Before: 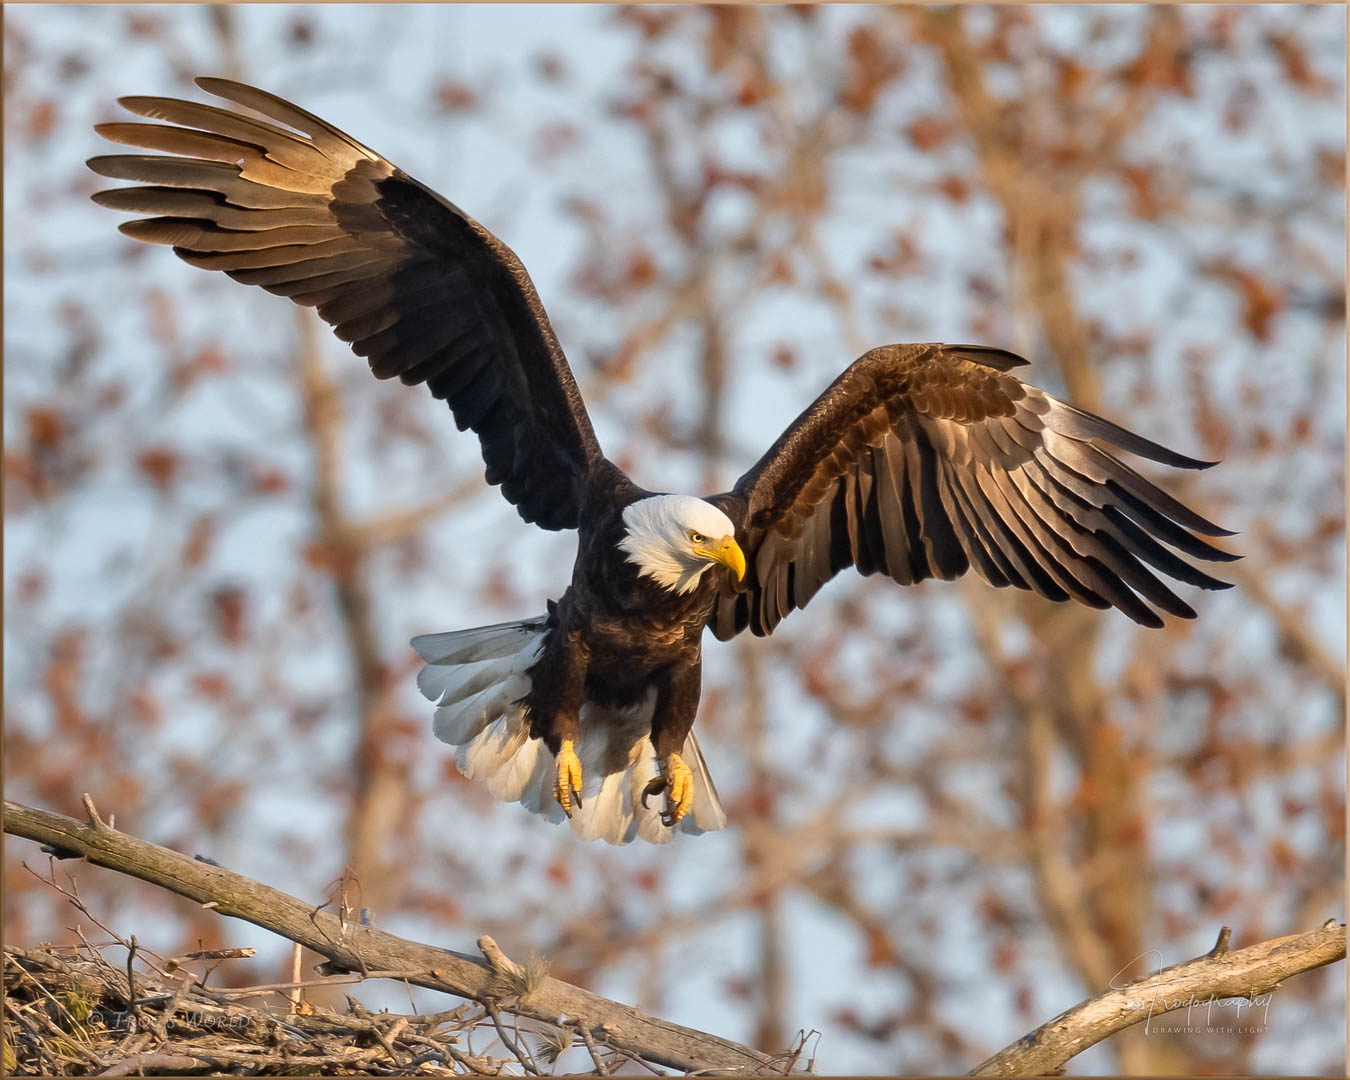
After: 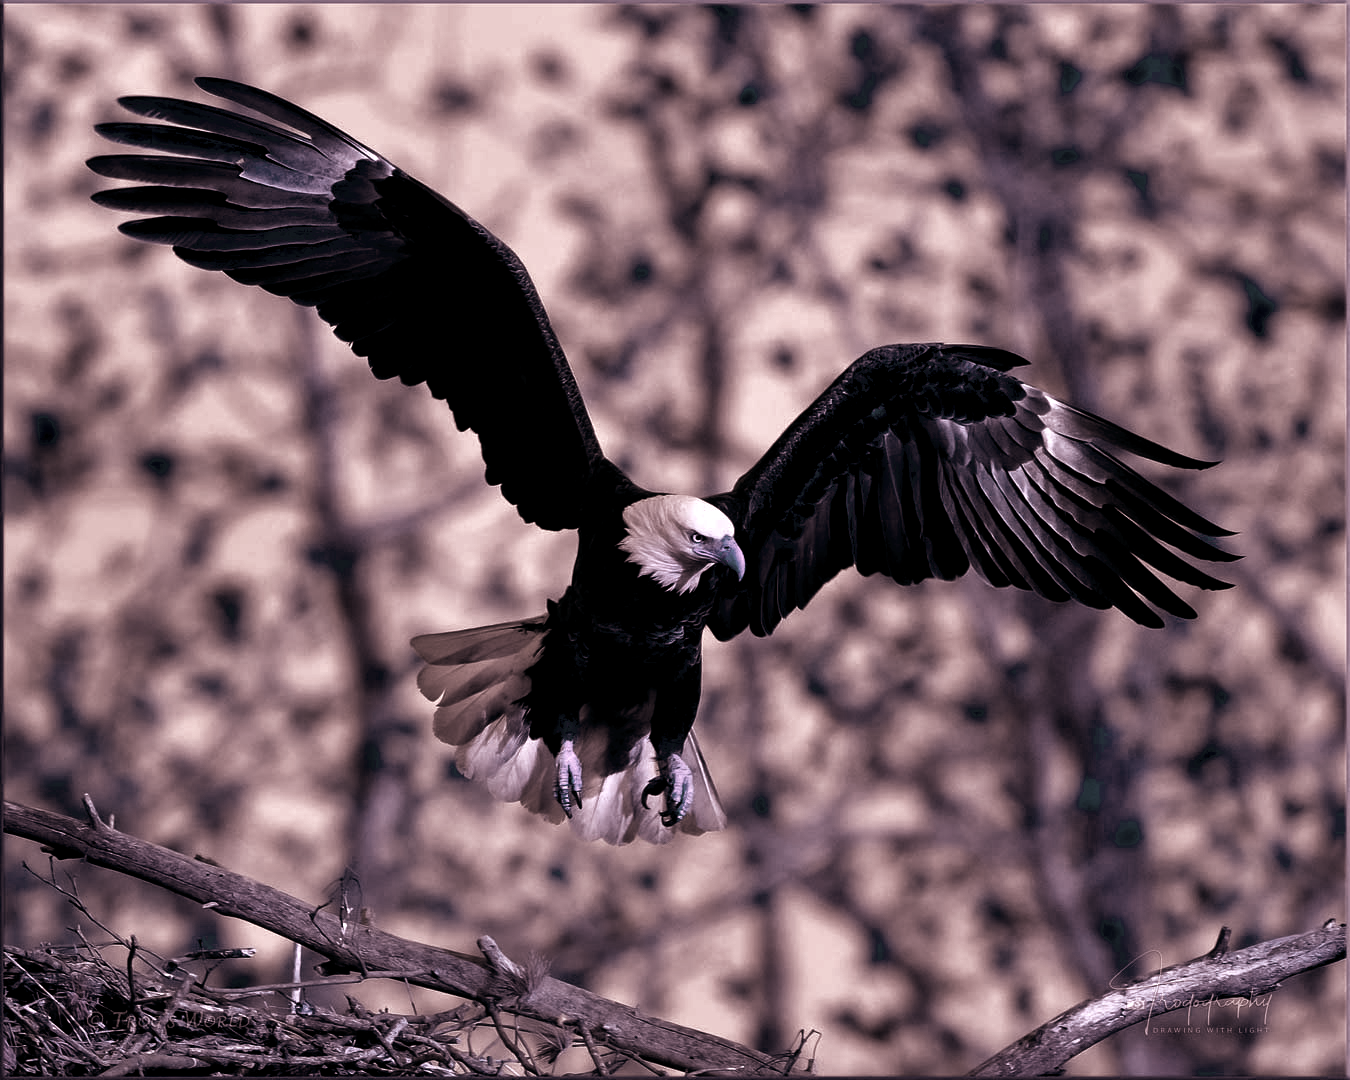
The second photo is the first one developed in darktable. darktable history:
color balance rgb: shadows lift › luminance -18.76%, shadows lift › chroma 35.44%, power › luminance -3.76%, power › hue 142.17°, highlights gain › chroma 7.5%, highlights gain › hue 184.75°, global offset › luminance -0.52%, global offset › chroma 0.91%, global offset › hue 173.36°, shadows fall-off 300%, white fulcrum 2 EV, highlights fall-off 300%, linear chroma grading › shadows 17.19%, linear chroma grading › highlights 61.12%, linear chroma grading › global chroma 50%, hue shift -150.52°, perceptual brilliance grading › global brilliance 12%, mask middle-gray fulcrum 100%, contrast gray fulcrum 38.43%, contrast 35.15%, saturation formula JzAzBz (2021)
color correction: saturation 0.2
